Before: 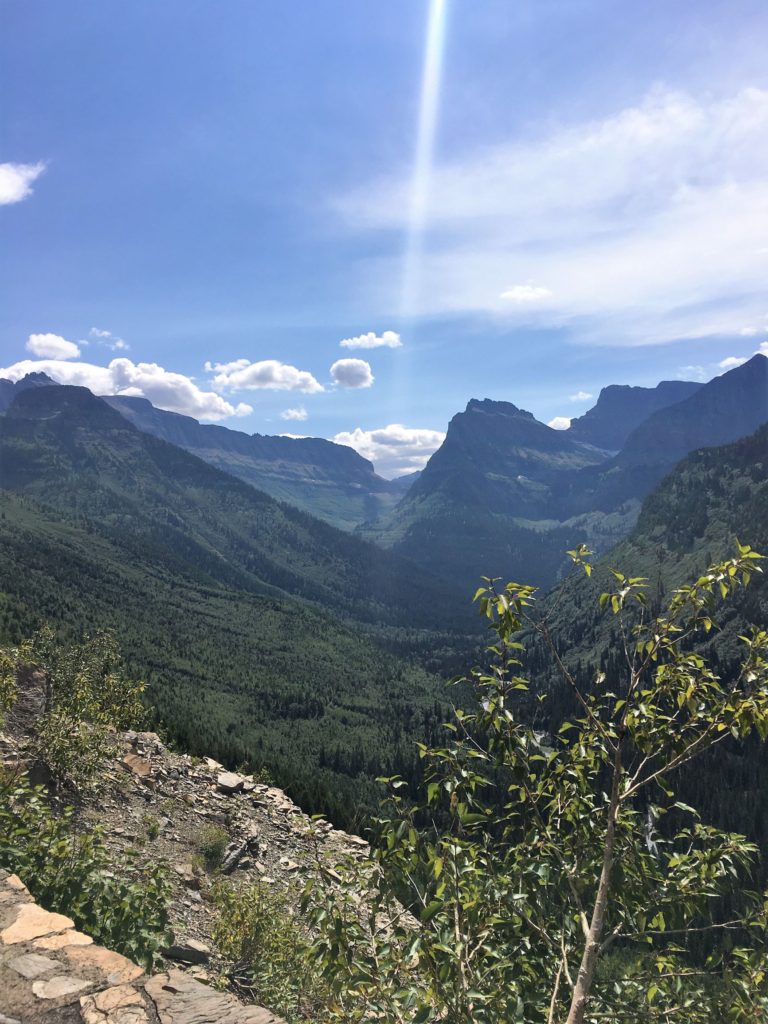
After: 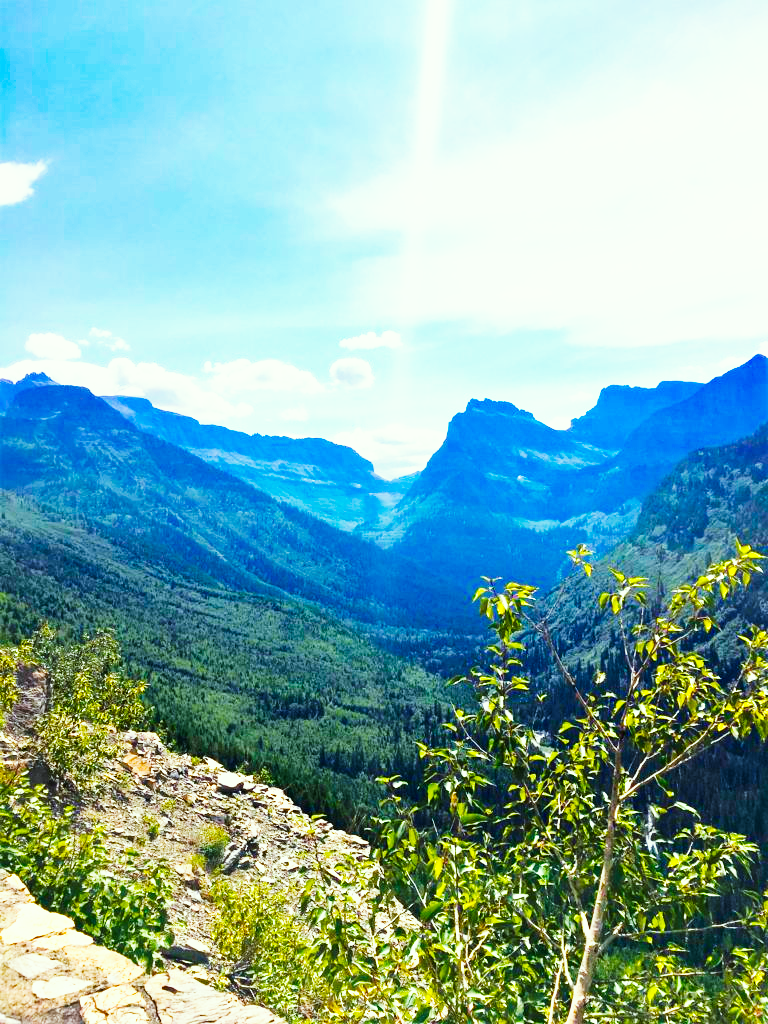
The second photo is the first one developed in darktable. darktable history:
color correction: highlights a* -4.73, highlights b* 5.06, saturation 0.97
color balance rgb: linear chroma grading › shadows 10%, linear chroma grading › highlights 10%, linear chroma grading › global chroma 15%, linear chroma grading › mid-tones 15%, perceptual saturation grading › global saturation 40%, perceptual saturation grading › highlights -25%, perceptual saturation grading › mid-tones 35%, perceptual saturation grading › shadows 35%, perceptual brilliance grading › global brilliance 11.29%, global vibrance 11.29%
base curve: curves: ch0 [(0, 0) (0.007, 0.004) (0.027, 0.03) (0.046, 0.07) (0.207, 0.54) (0.442, 0.872) (0.673, 0.972) (1, 1)], preserve colors none
white balance: red 0.984, blue 1.059
